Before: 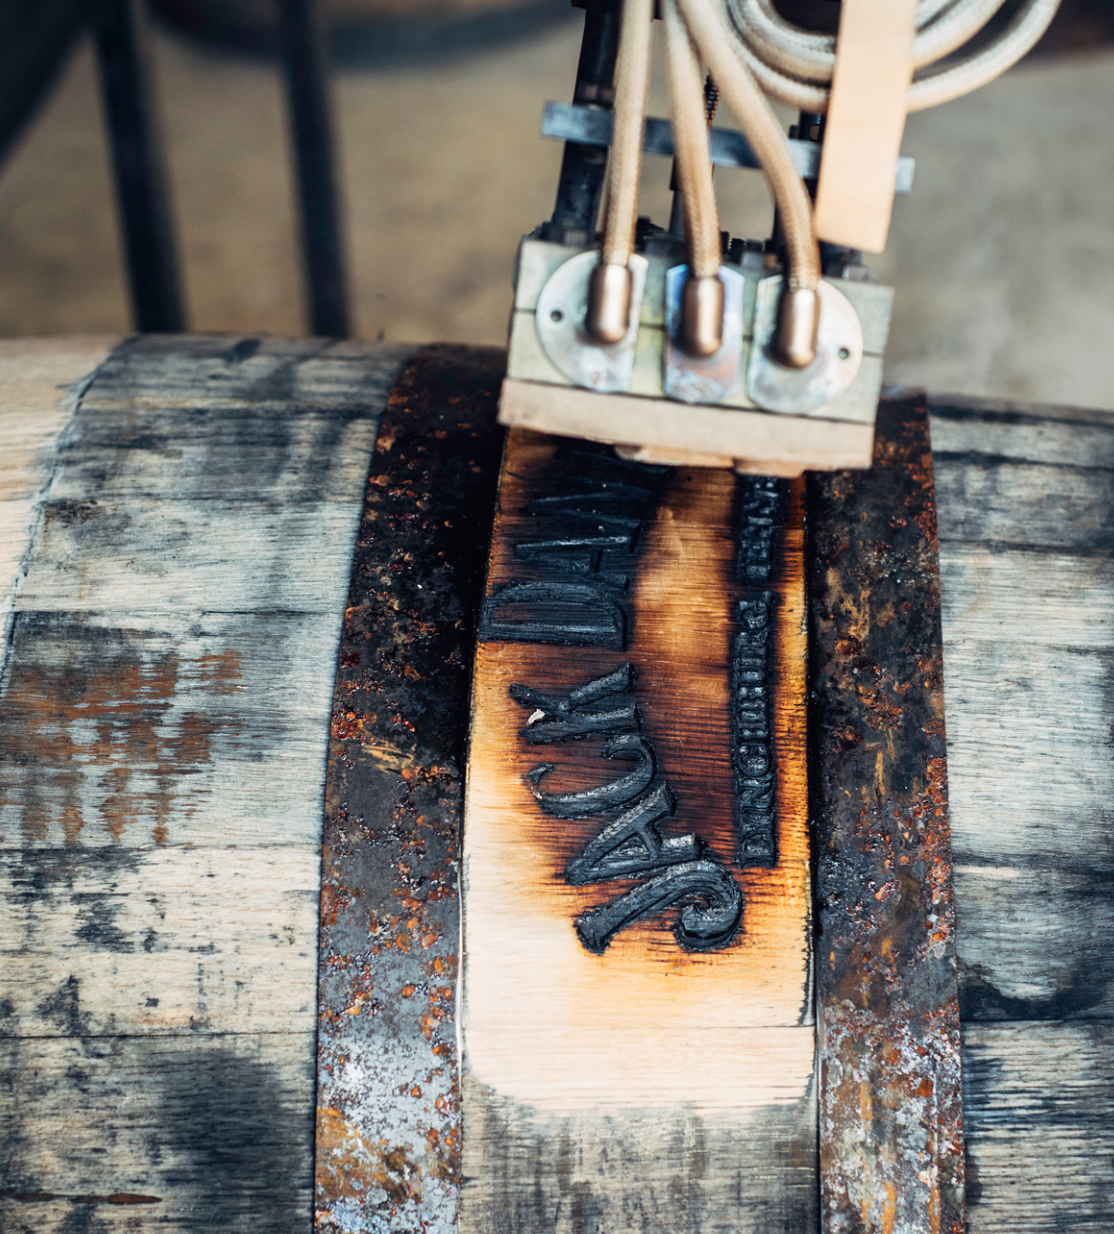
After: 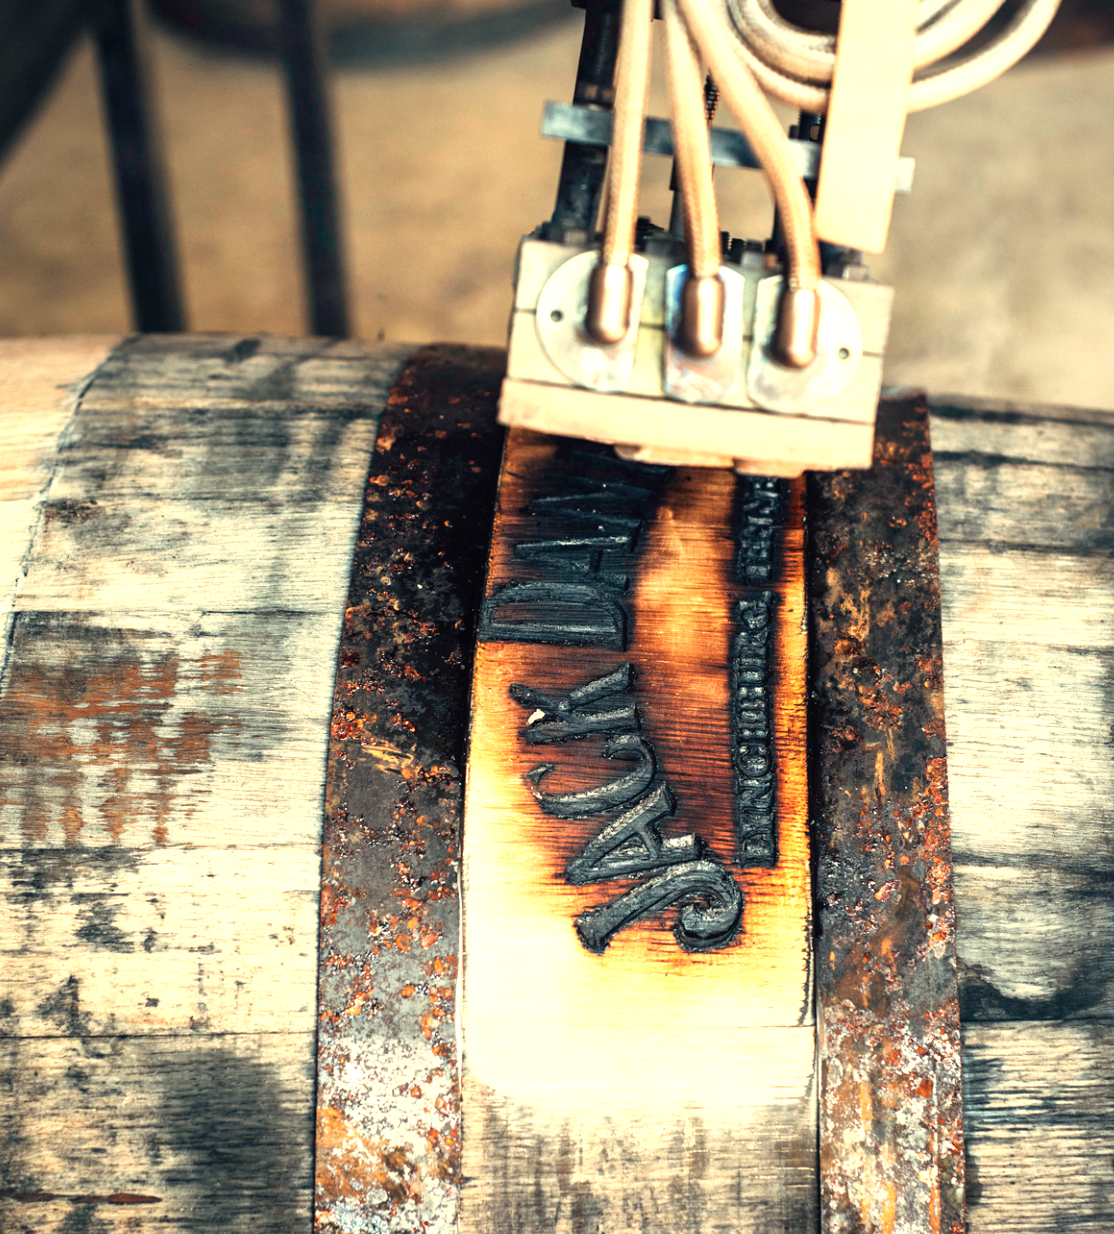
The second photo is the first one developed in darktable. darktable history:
white balance: red 1.123, blue 0.83
exposure: exposure 0.766 EV, compensate highlight preservation false
